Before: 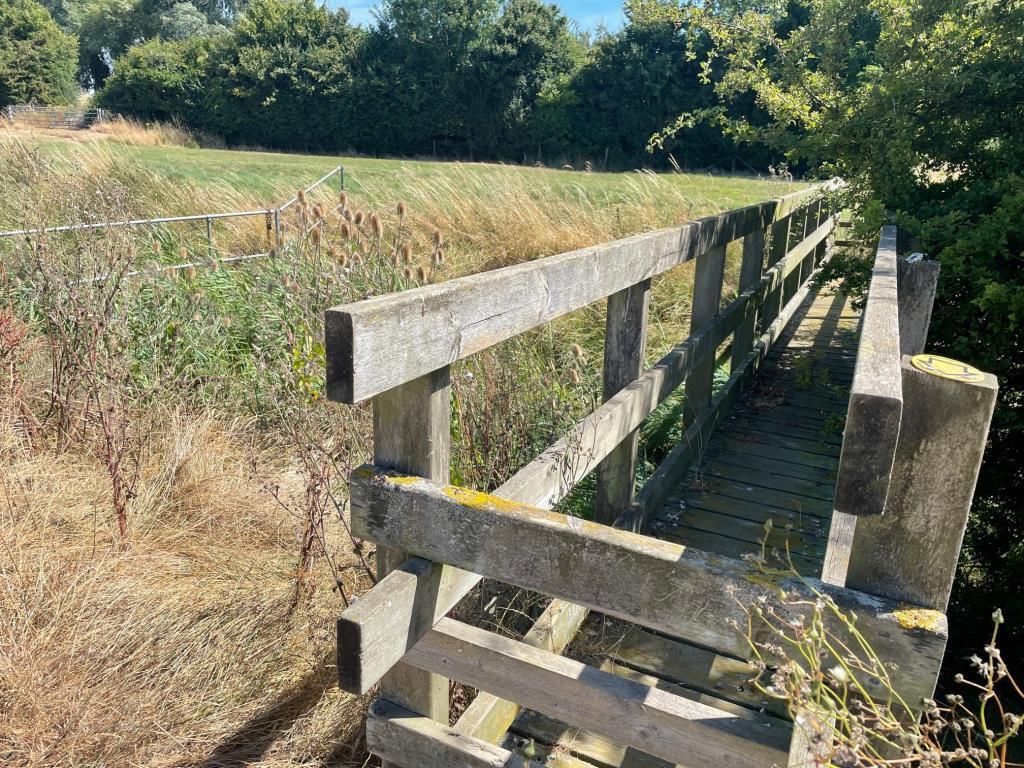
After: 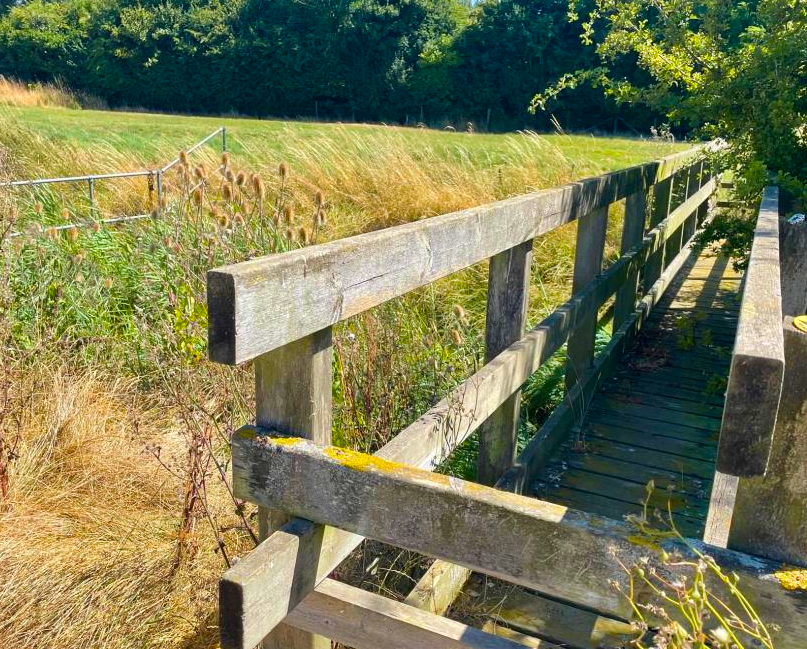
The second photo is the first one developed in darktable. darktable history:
velvia: strength 51.66%, mid-tones bias 0.513
crop: left 11.549%, top 5.204%, right 9.578%, bottom 10.221%
